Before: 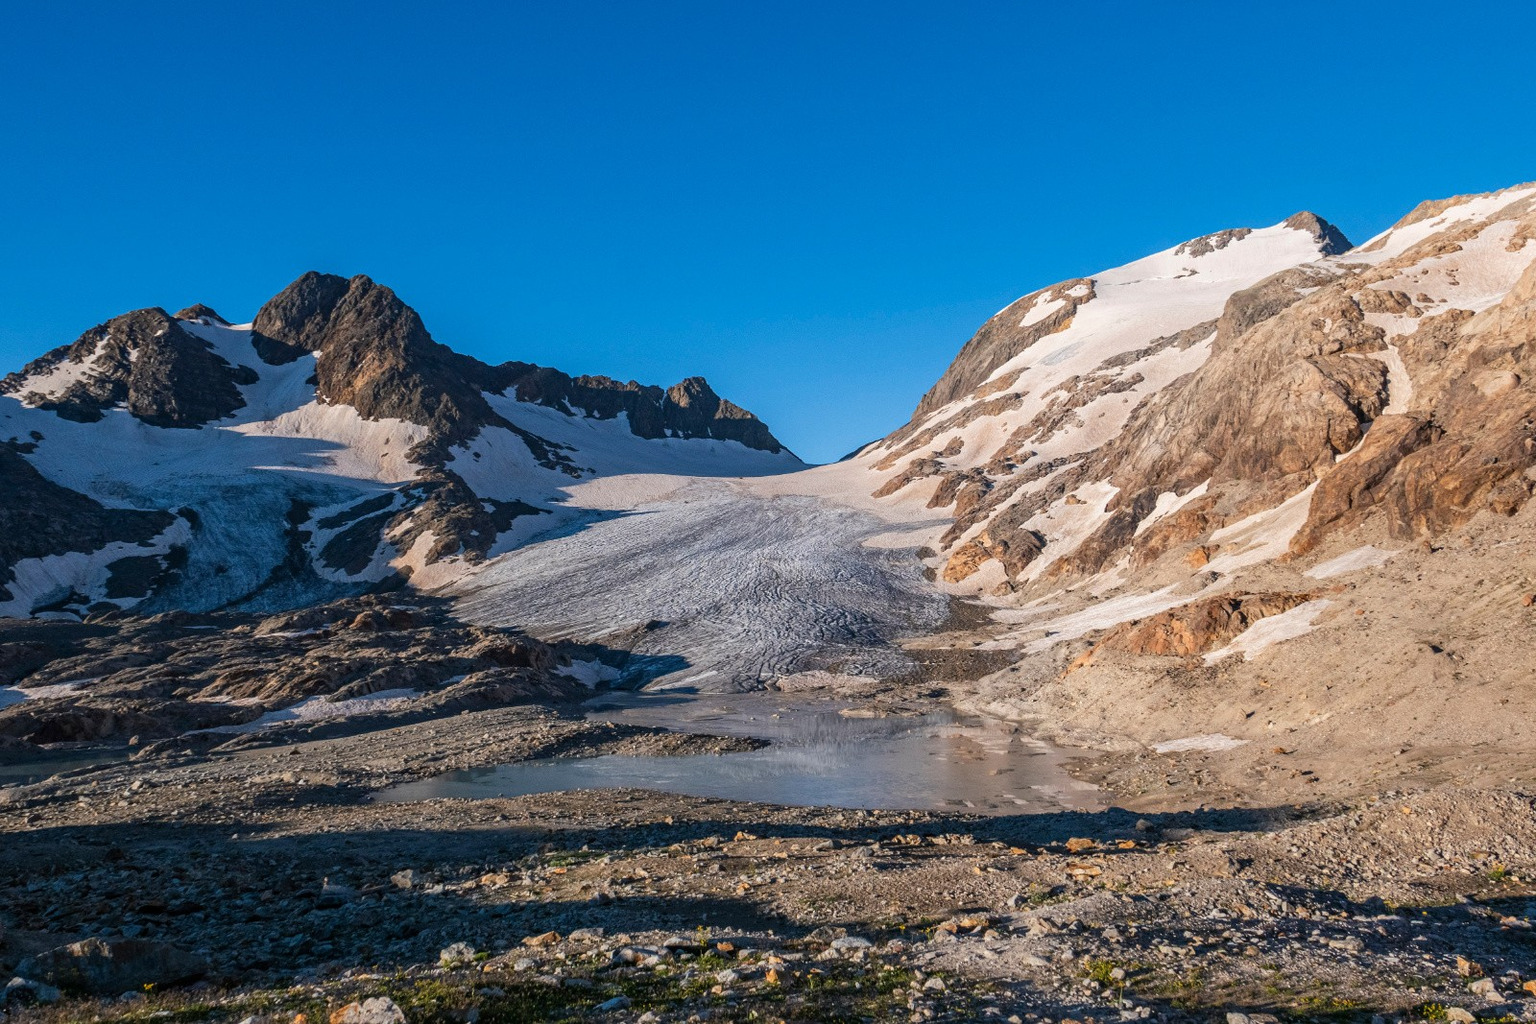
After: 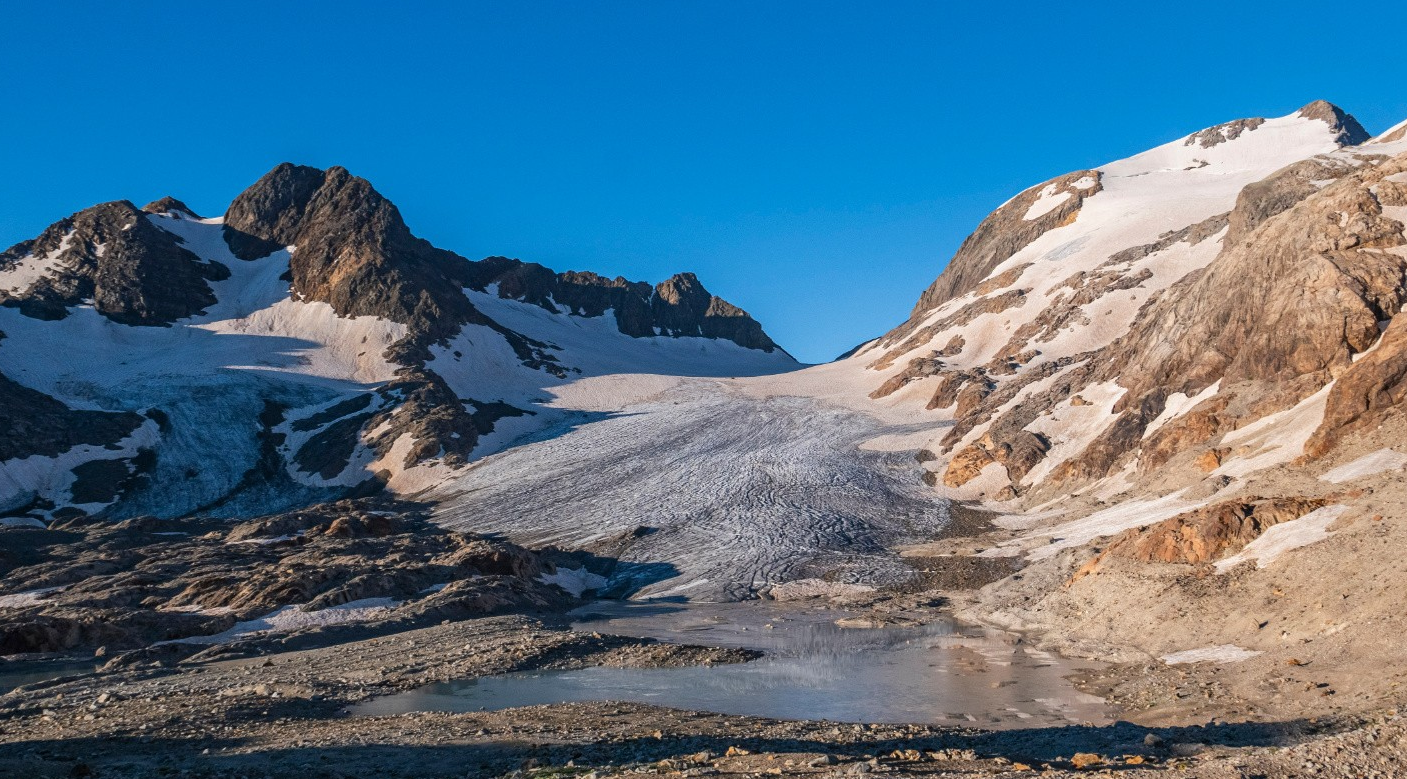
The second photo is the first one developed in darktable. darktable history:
crop and rotate: left 2.475%, top 11.281%, right 9.559%, bottom 15.695%
